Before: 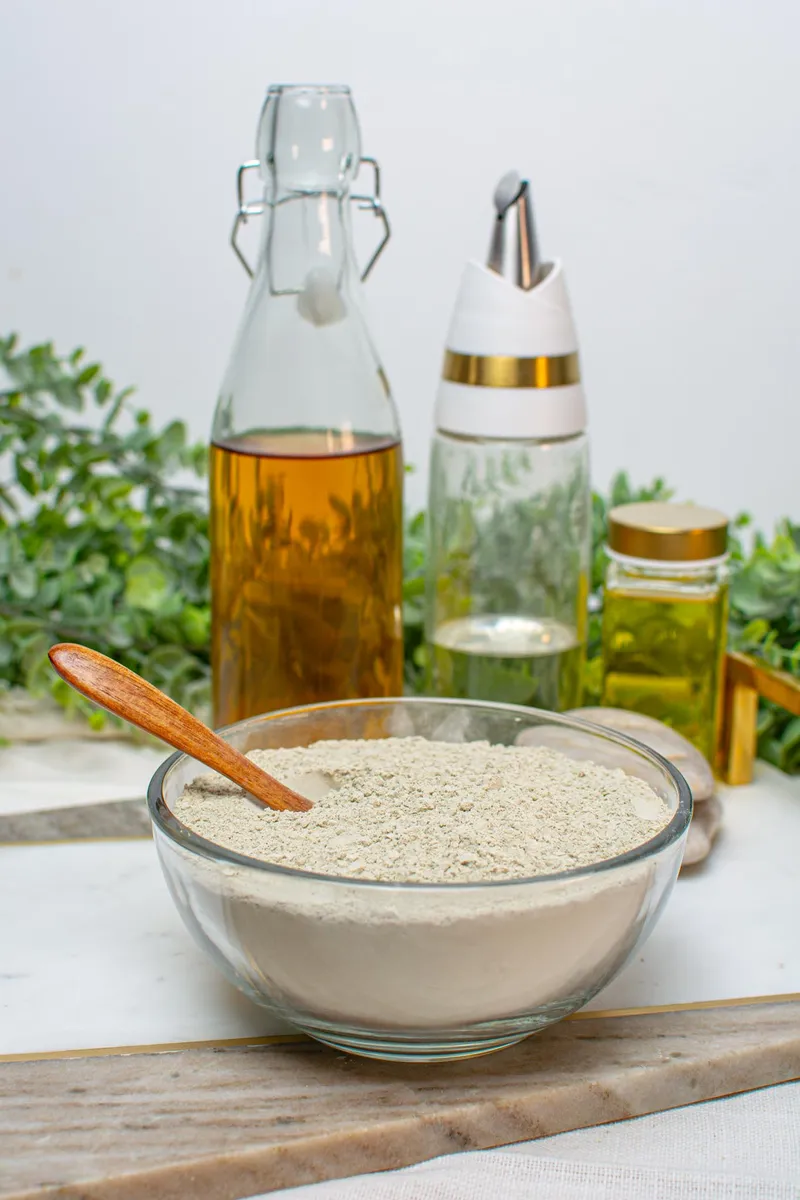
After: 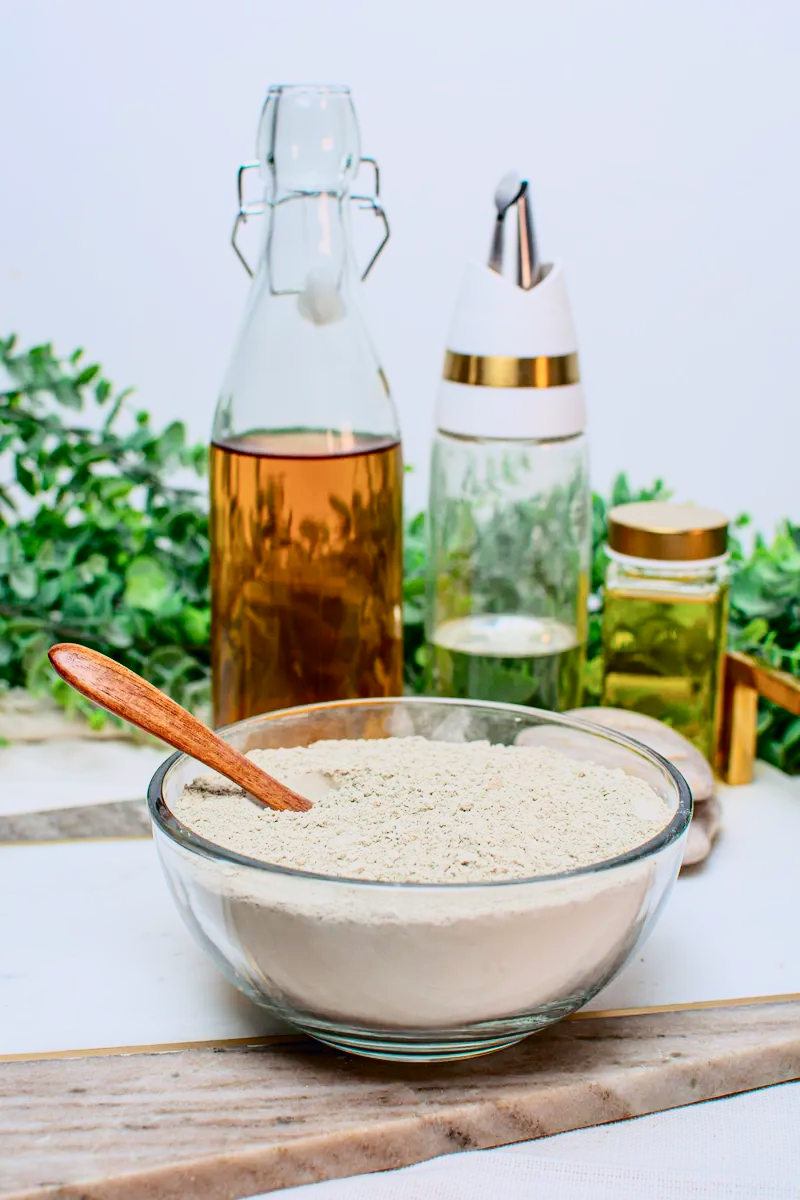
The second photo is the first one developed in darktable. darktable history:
tone curve: curves: ch0 [(0, 0) (0.236, 0.124) (0.373, 0.304) (0.542, 0.593) (0.737, 0.873) (1, 1)]; ch1 [(0, 0) (0.399, 0.328) (0.488, 0.484) (0.598, 0.624) (1, 1)]; ch2 [(0, 0) (0.448, 0.405) (0.523, 0.511) (0.592, 0.59) (1, 1)], color space Lab, independent channels, preserve colors none
filmic rgb: black relative exposure -6.98 EV, white relative exposure 5.63 EV, hardness 2.86
